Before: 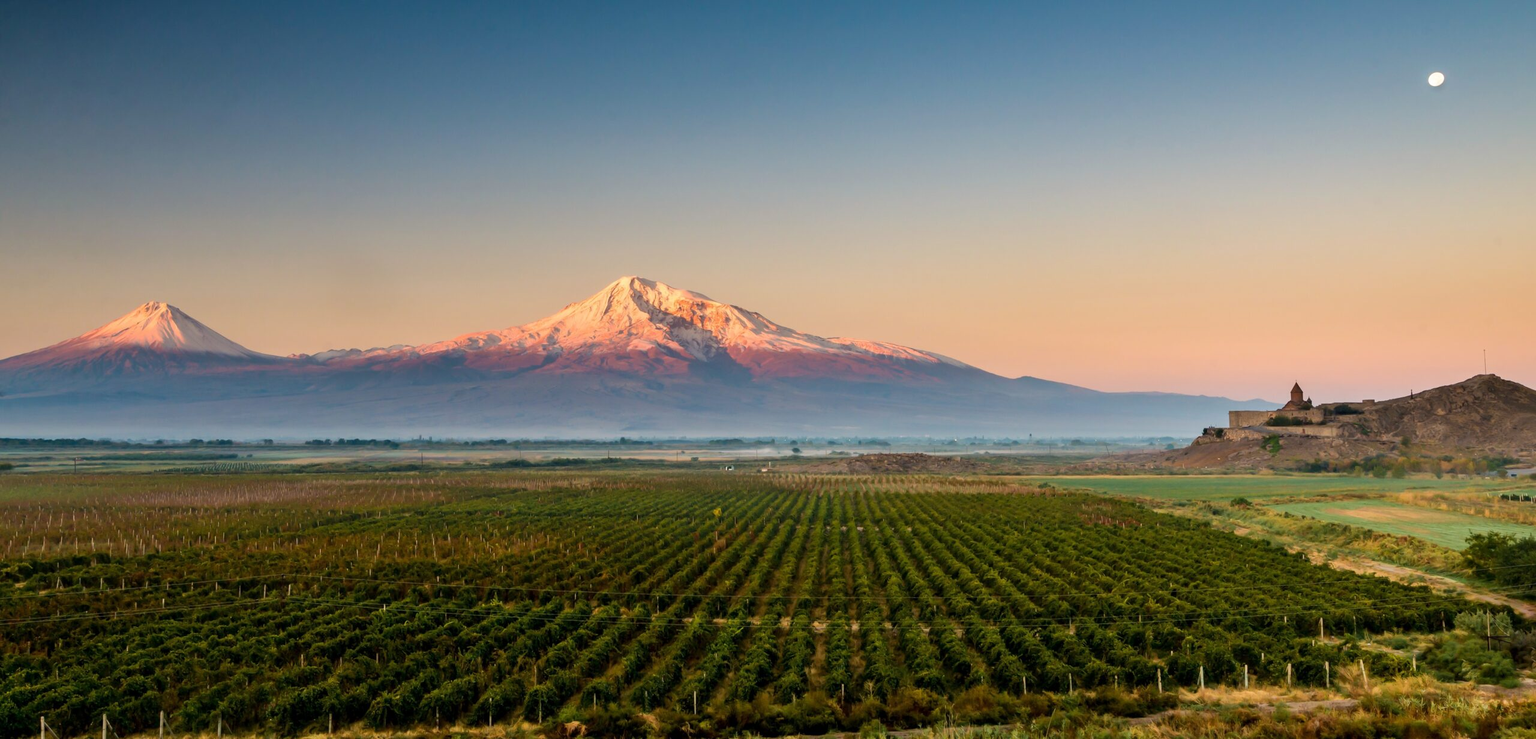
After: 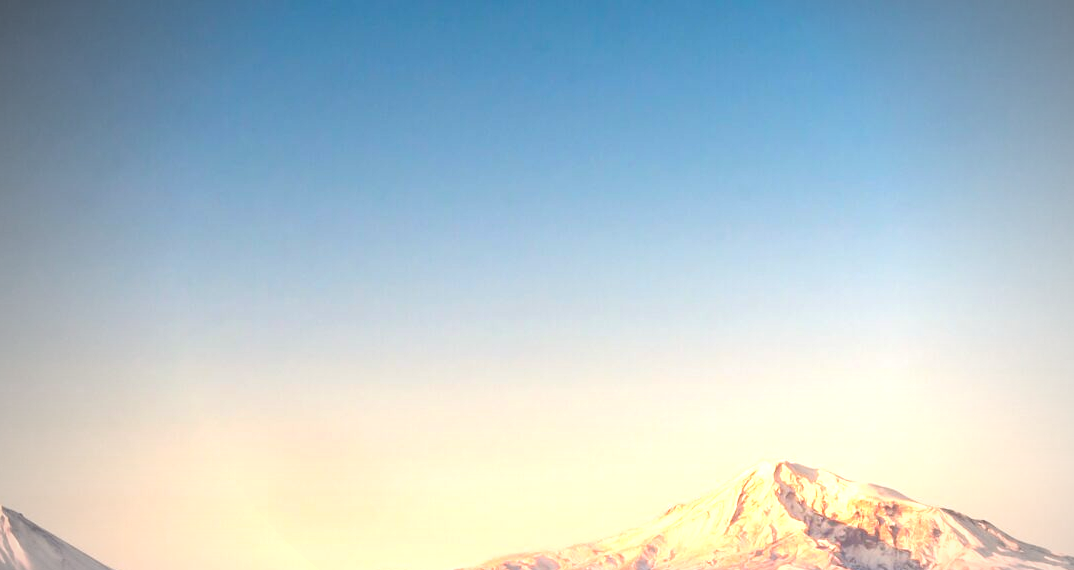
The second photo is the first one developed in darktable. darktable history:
crop and rotate: left 10.817%, top 0.062%, right 47.194%, bottom 53.626%
vignetting: fall-off start 67.15%, brightness -0.442, saturation -0.691, width/height ratio 1.011, unbound false
exposure: exposure 1.25 EV, compensate exposure bias true, compensate highlight preservation false
